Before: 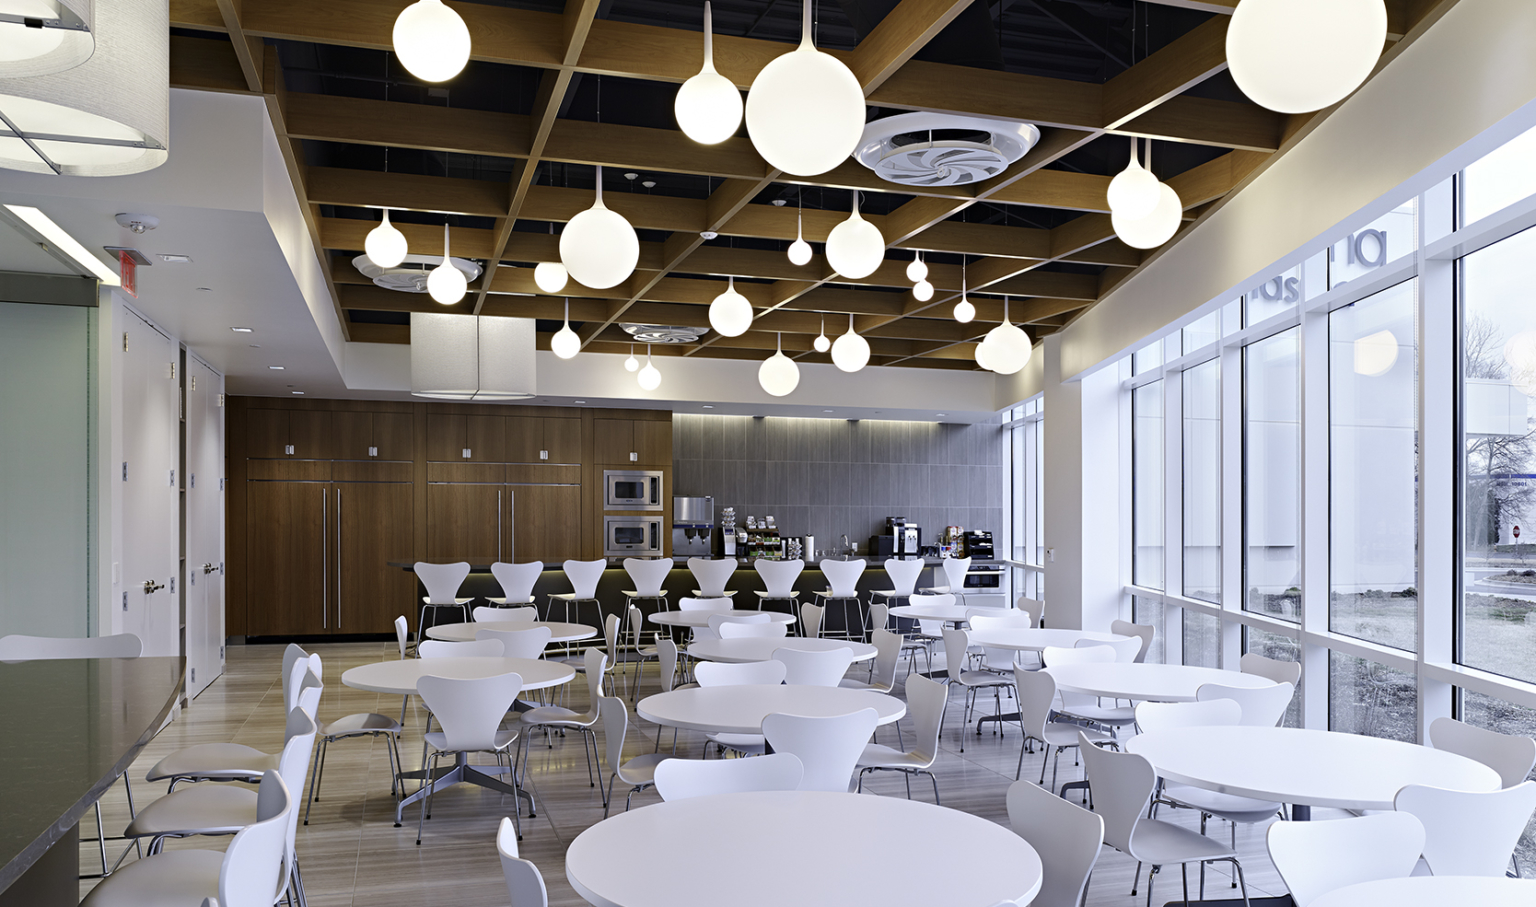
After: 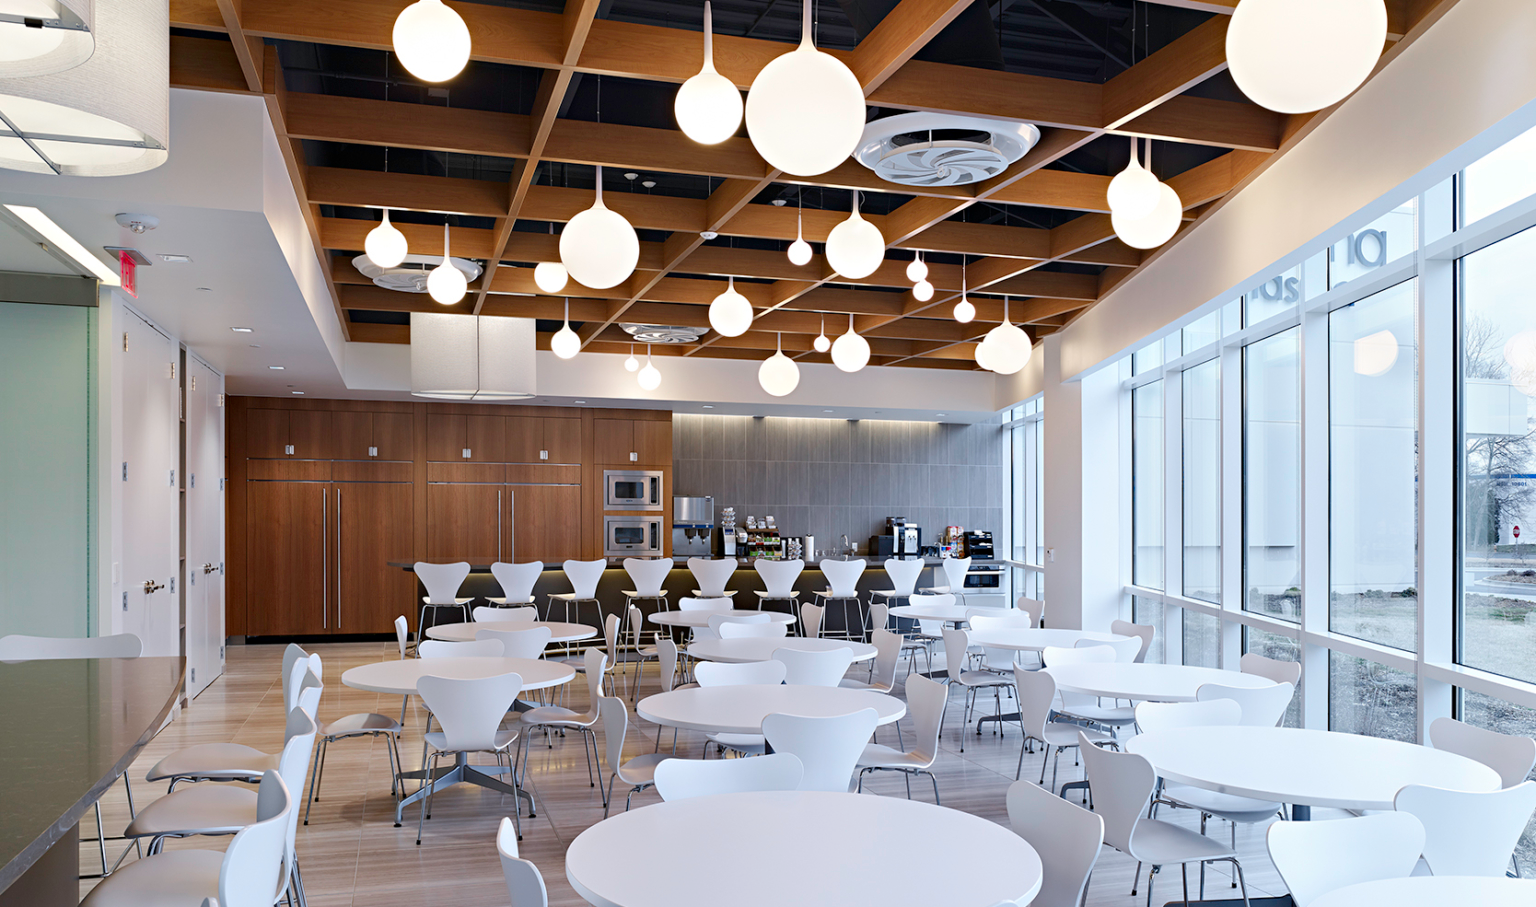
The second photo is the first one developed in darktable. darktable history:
exposure: exposure -0.004 EV, compensate highlight preservation false
